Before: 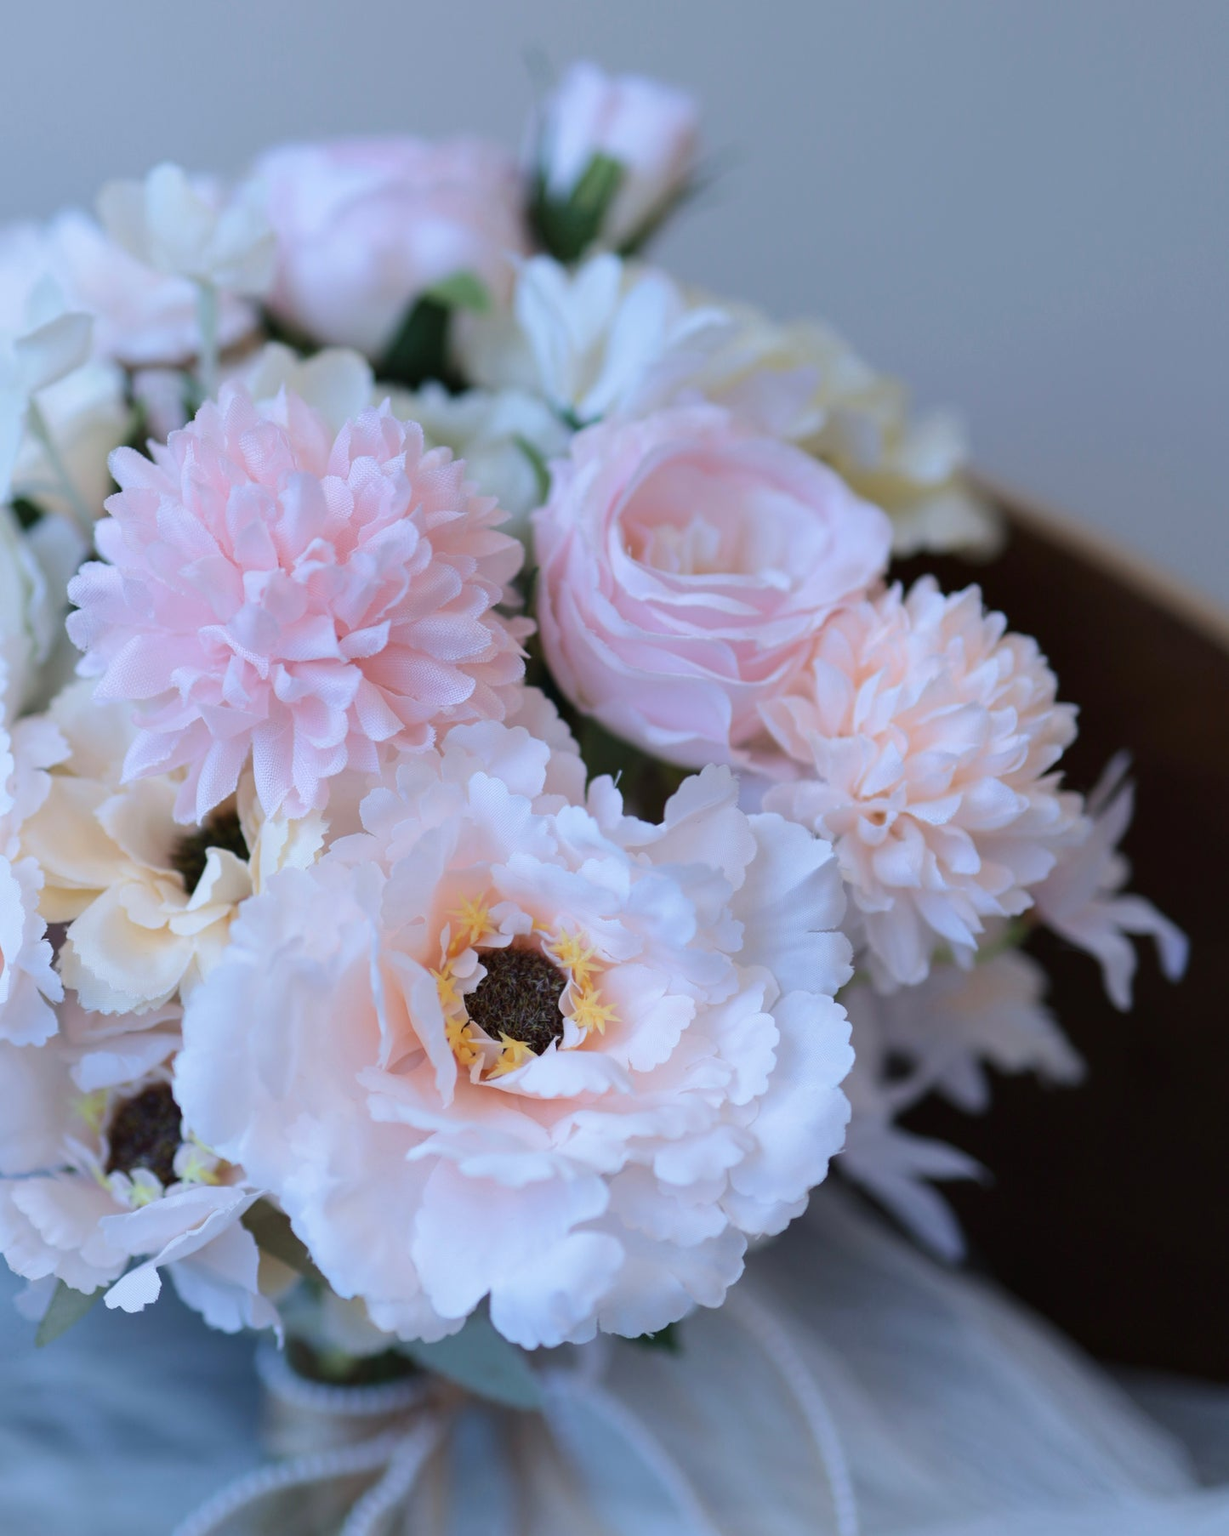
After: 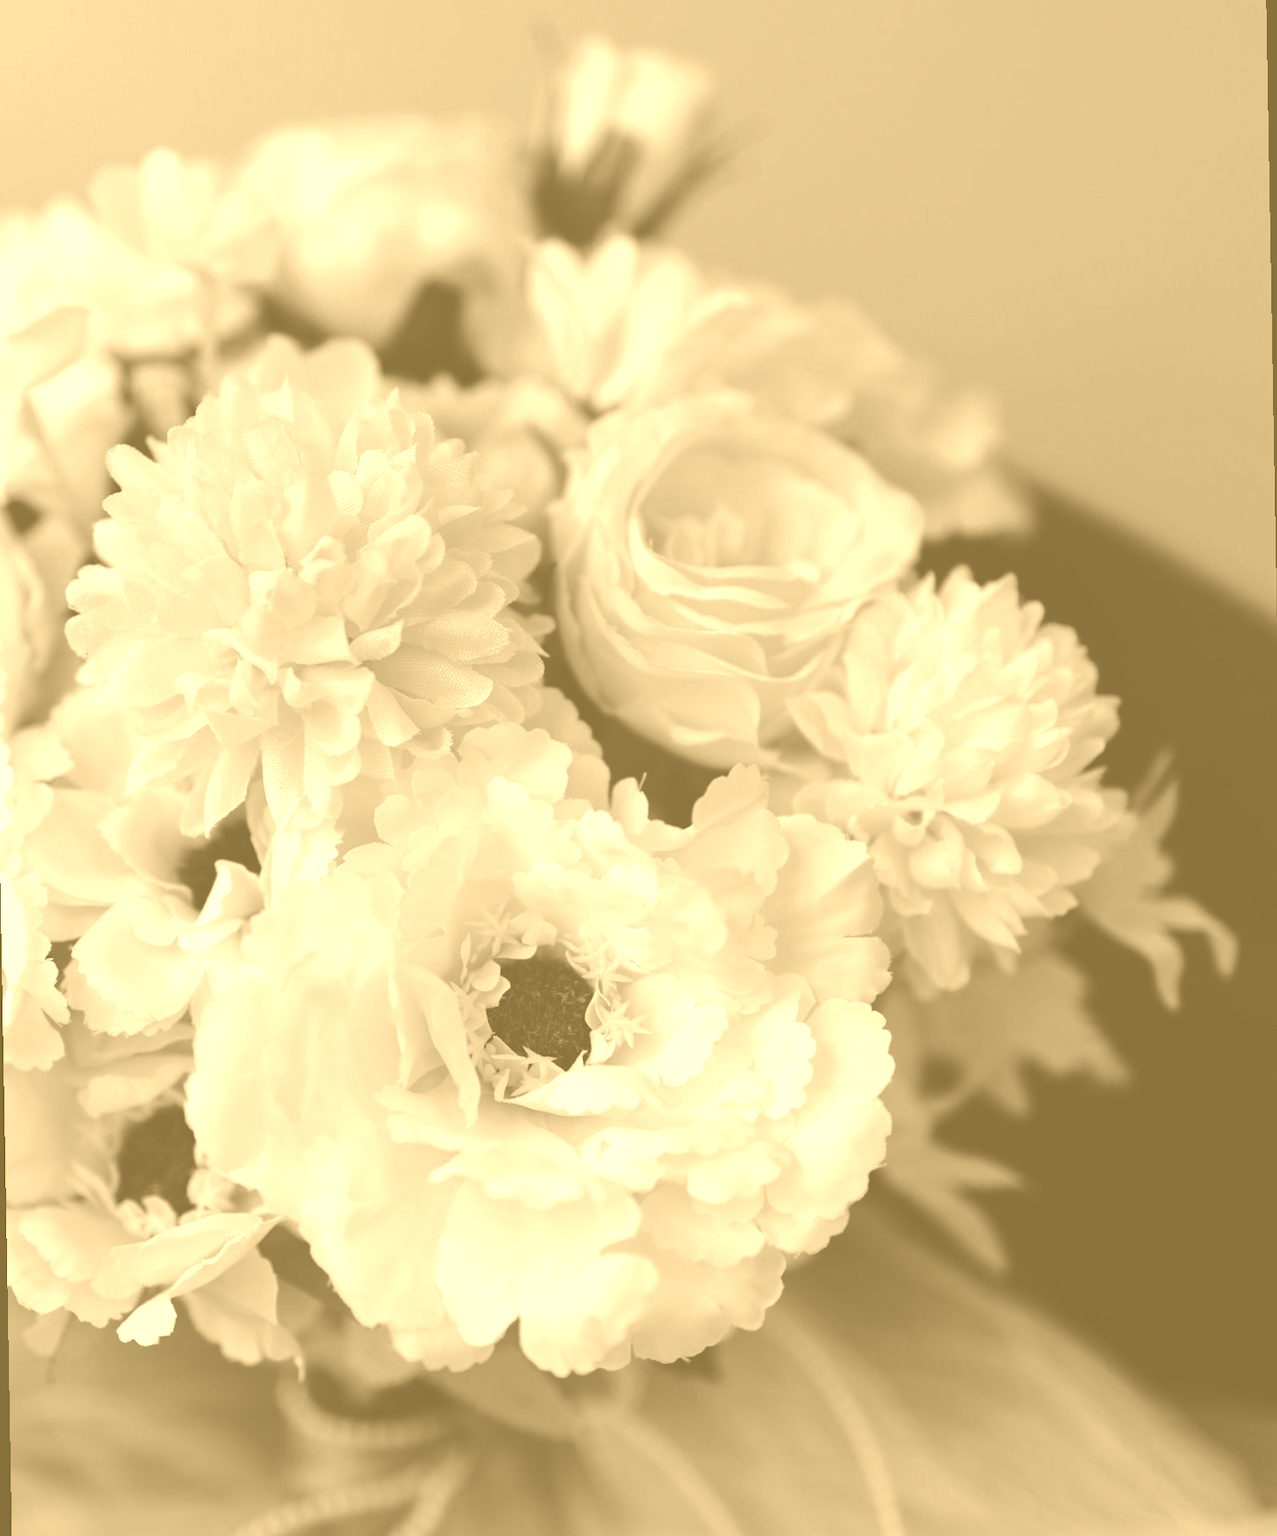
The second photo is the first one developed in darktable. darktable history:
rgb curve: curves: ch0 [(0, 0.186) (0.314, 0.284) (0.775, 0.708) (1, 1)], compensate middle gray true, preserve colors none
crop: top 0.05%, bottom 0.098%
rotate and perspective: rotation -1°, crop left 0.011, crop right 0.989, crop top 0.025, crop bottom 0.975
color correction: highlights a* 1.59, highlights b* -1.7, saturation 2.48
colorize: hue 36°, source mix 100%
